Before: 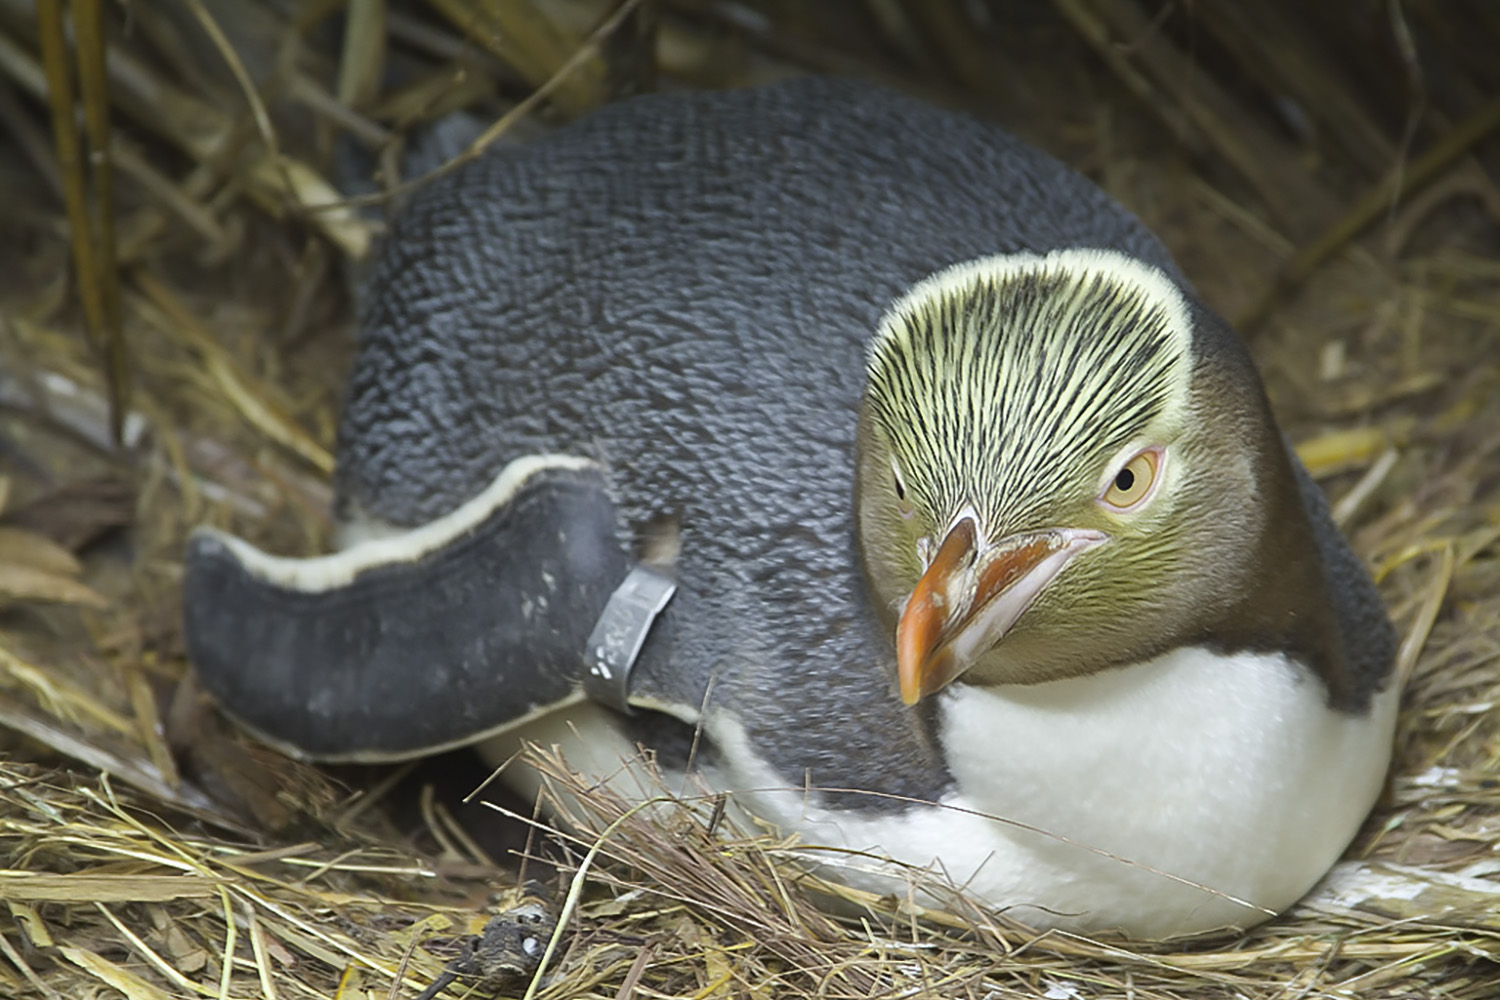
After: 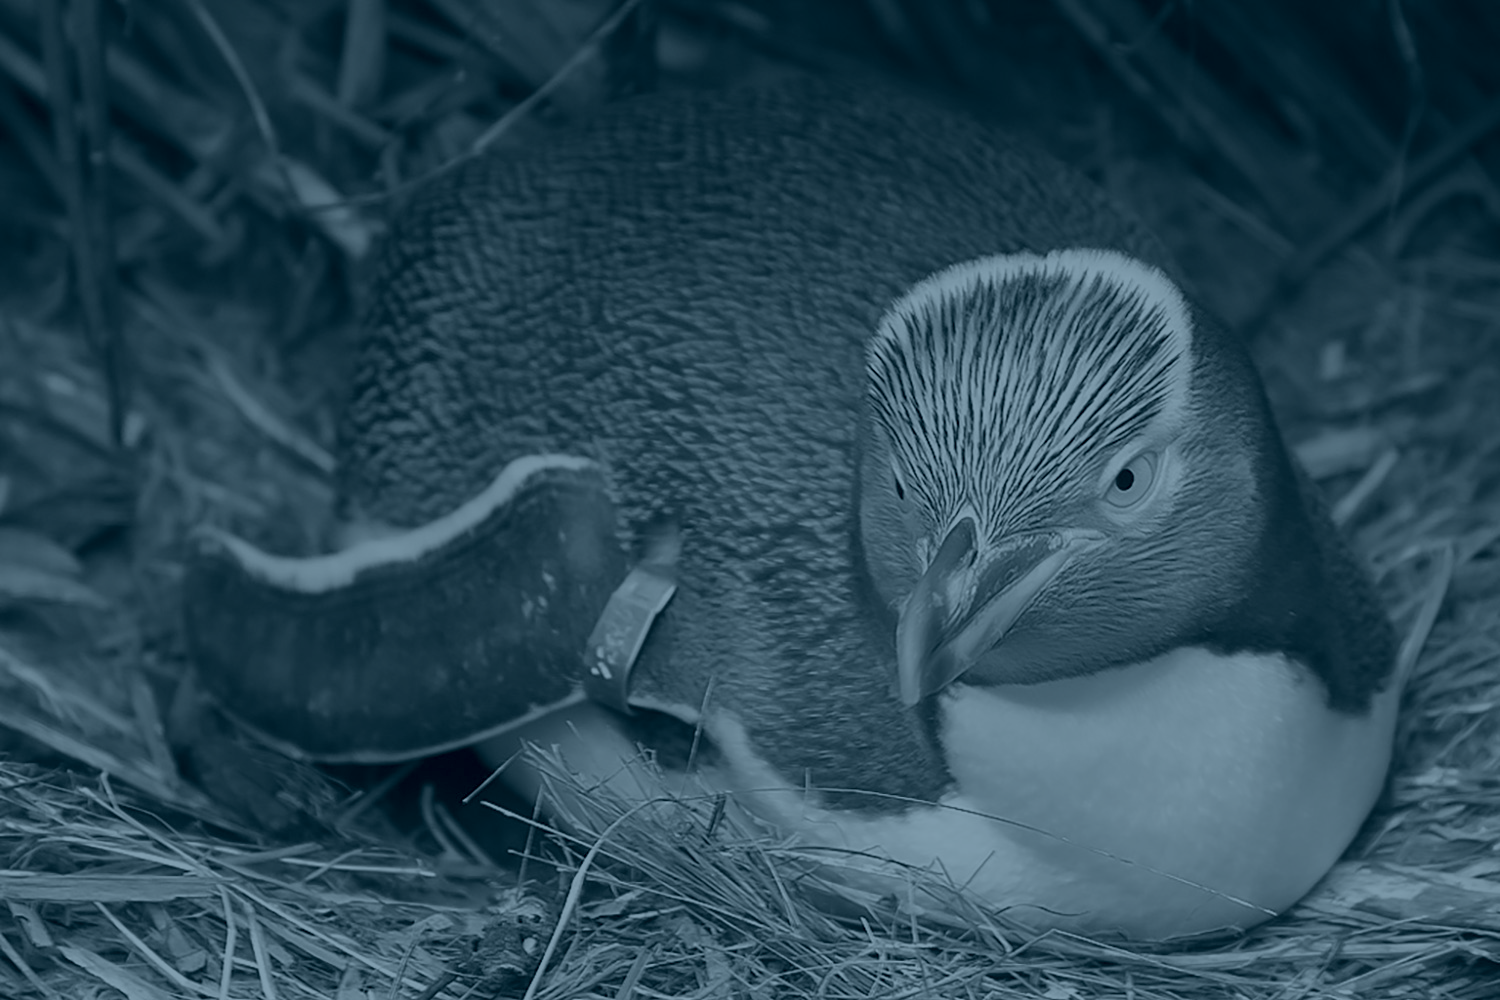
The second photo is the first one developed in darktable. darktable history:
colorize: hue 194.4°, saturation 29%, source mix 61.75%, lightness 3.98%, version 1
exposure: black level correction 0, exposure 0.5 EV, compensate exposure bias true, compensate highlight preservation false
